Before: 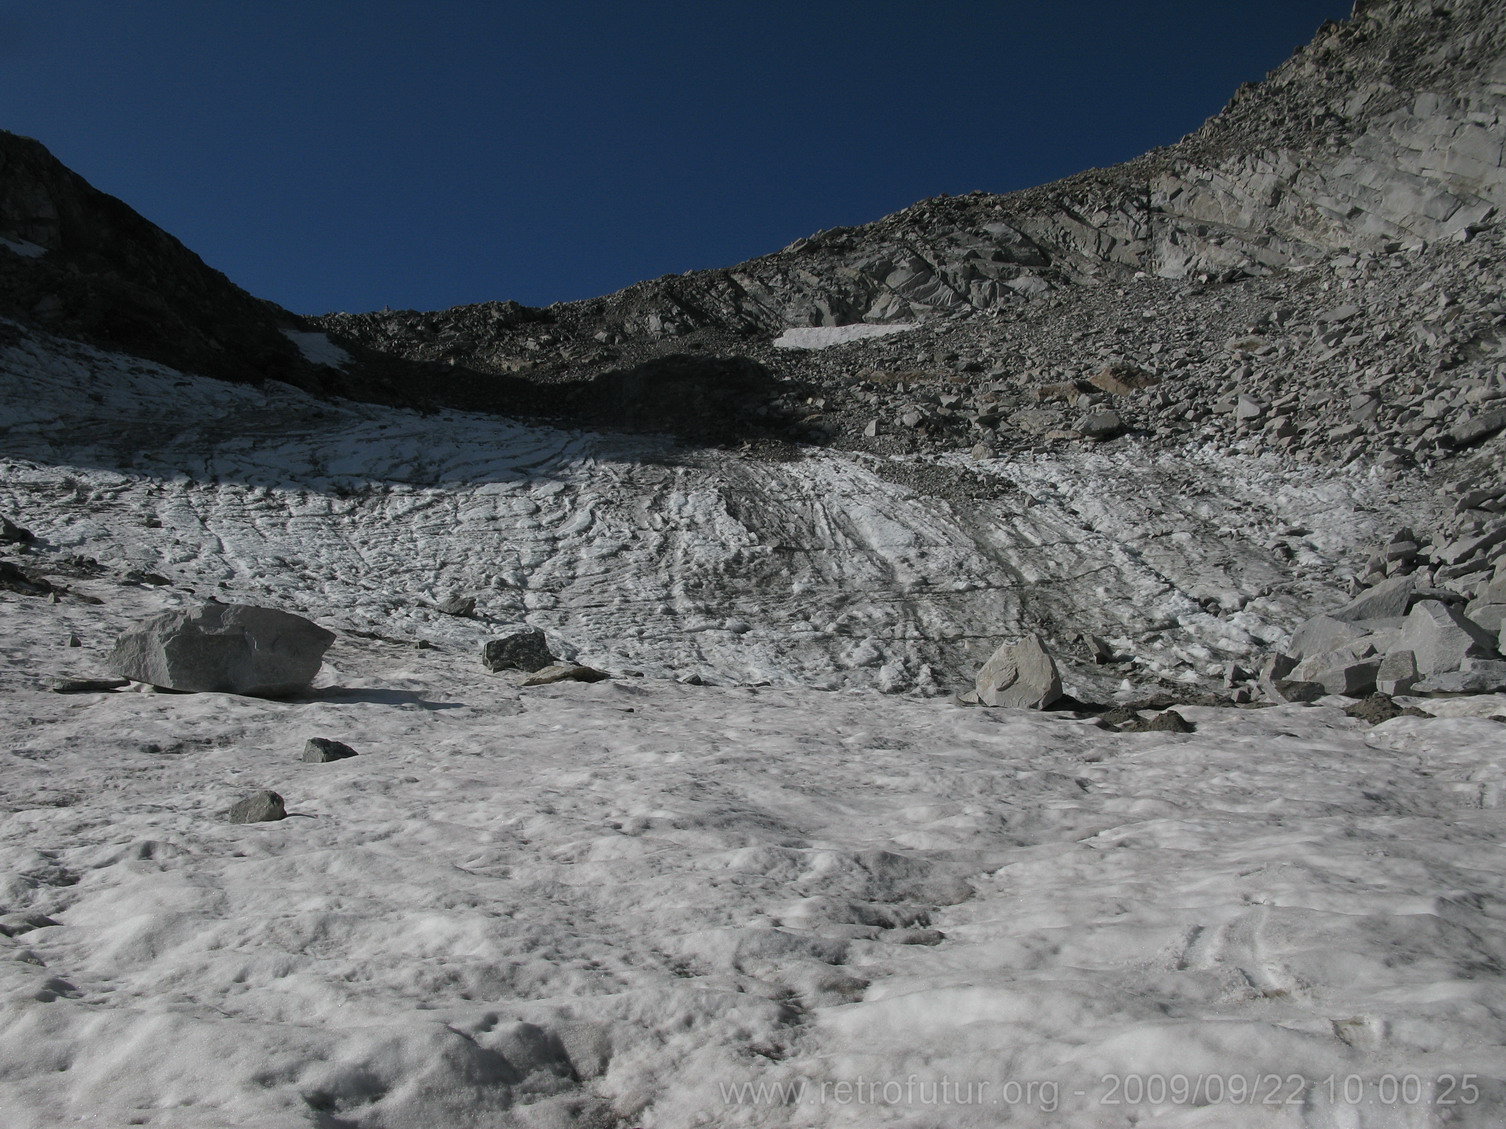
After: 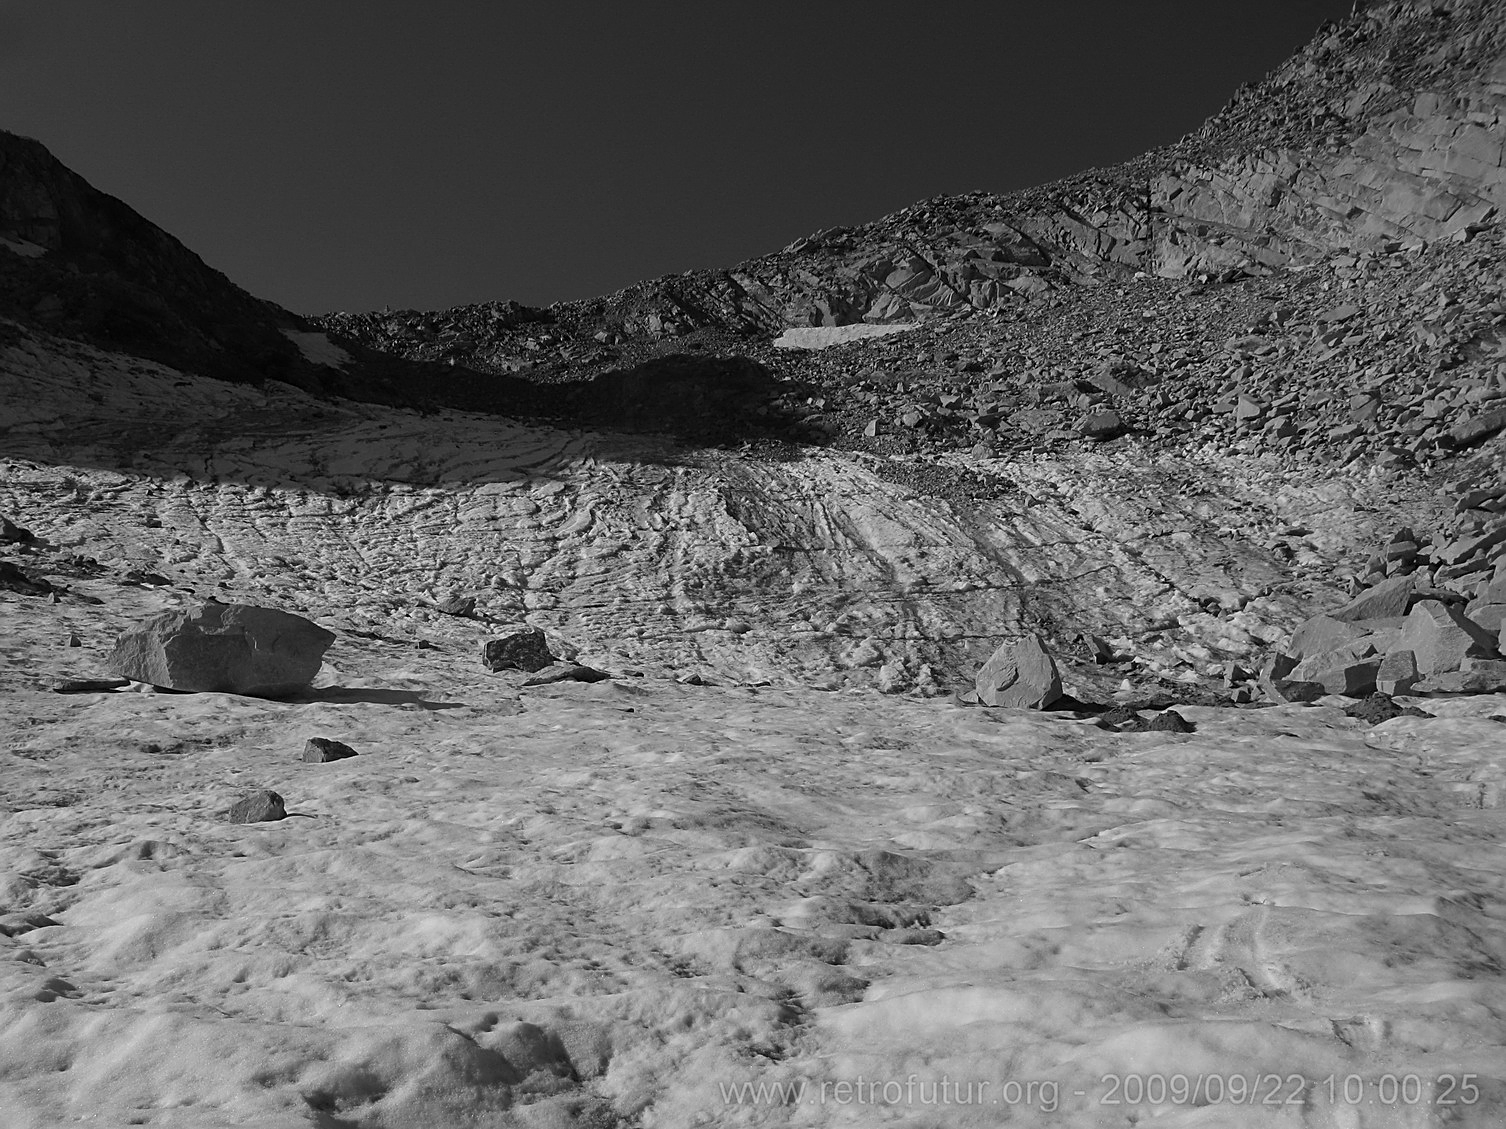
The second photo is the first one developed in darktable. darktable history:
sharpen: on, module defaults
velvia: on, module defaults
monochrome: a -3.63, b -0.465
